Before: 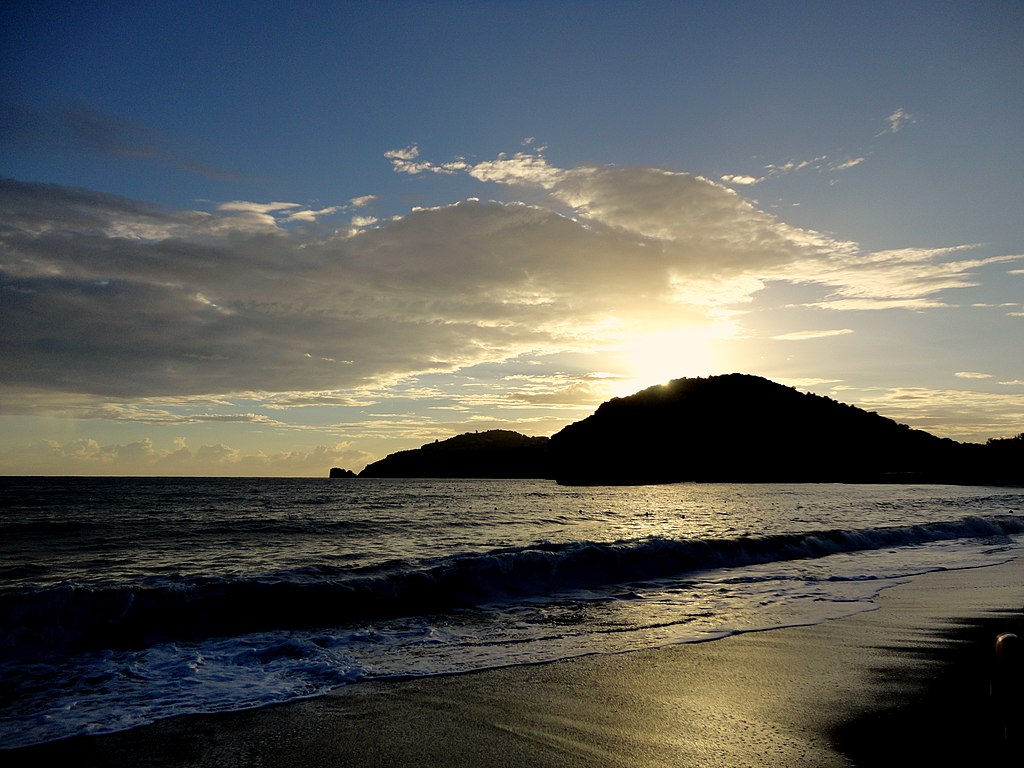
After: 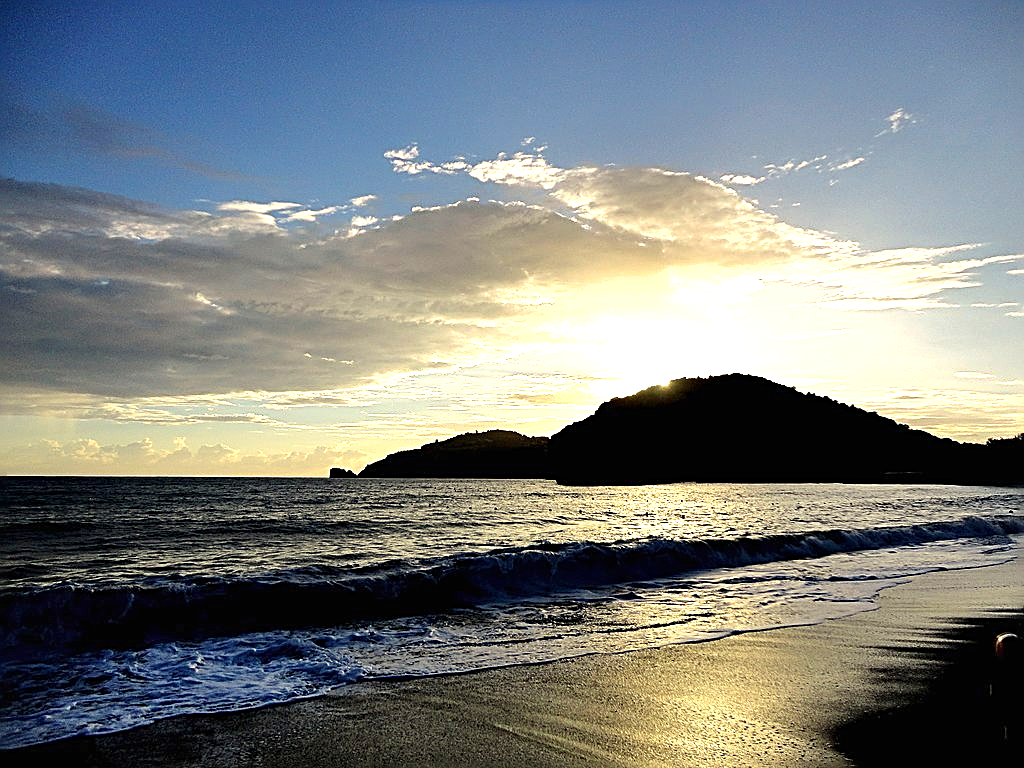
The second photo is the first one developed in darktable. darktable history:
shadows and highlights: shadows 32.83, highlights -47.7, soften with gaussian
exposure: black level correction 0, exposure 1.2 EV, compensate highlight preservation false
sharpen: radius 2.531, amount 0.628
